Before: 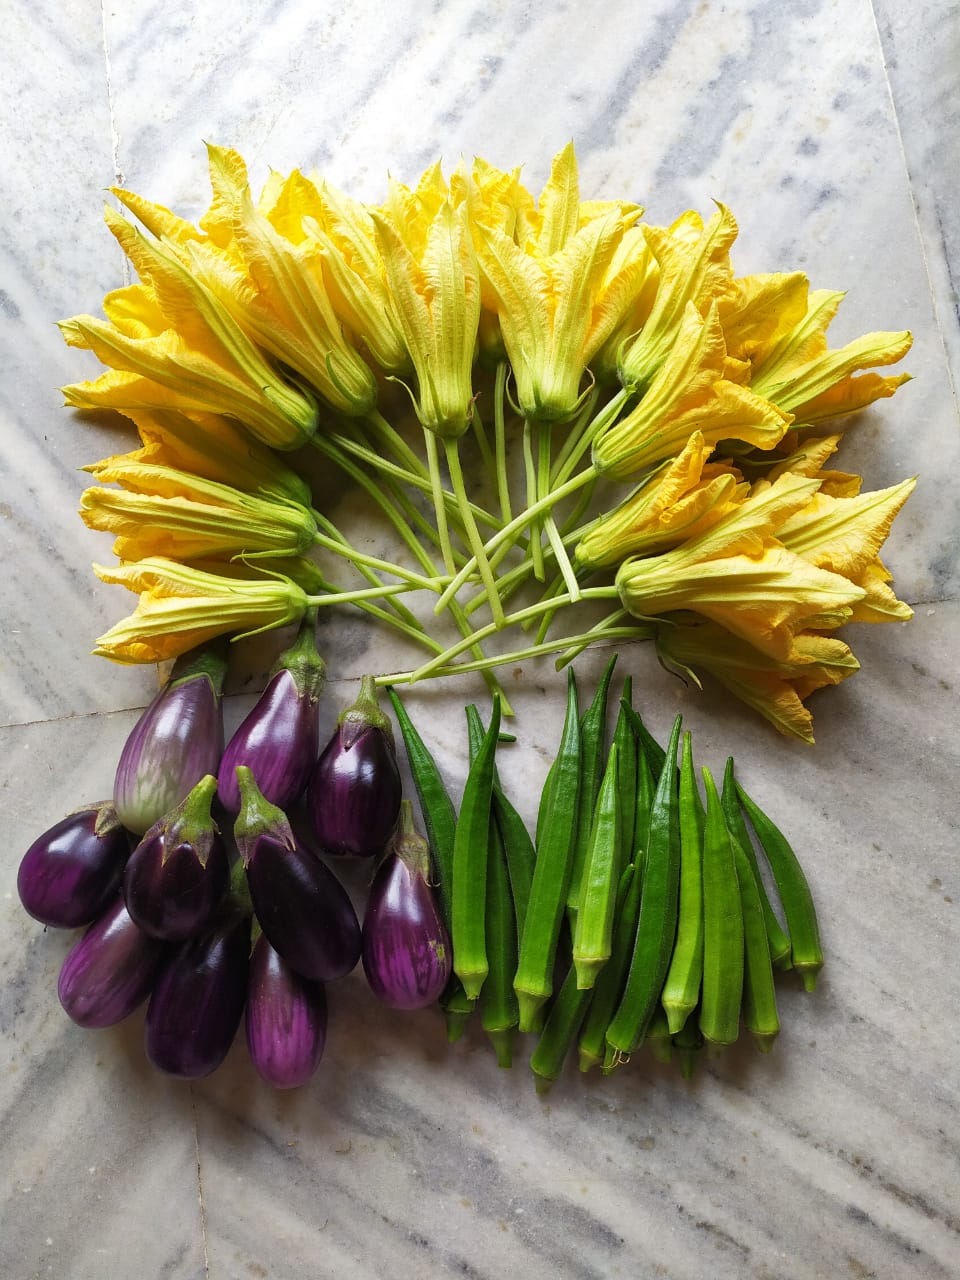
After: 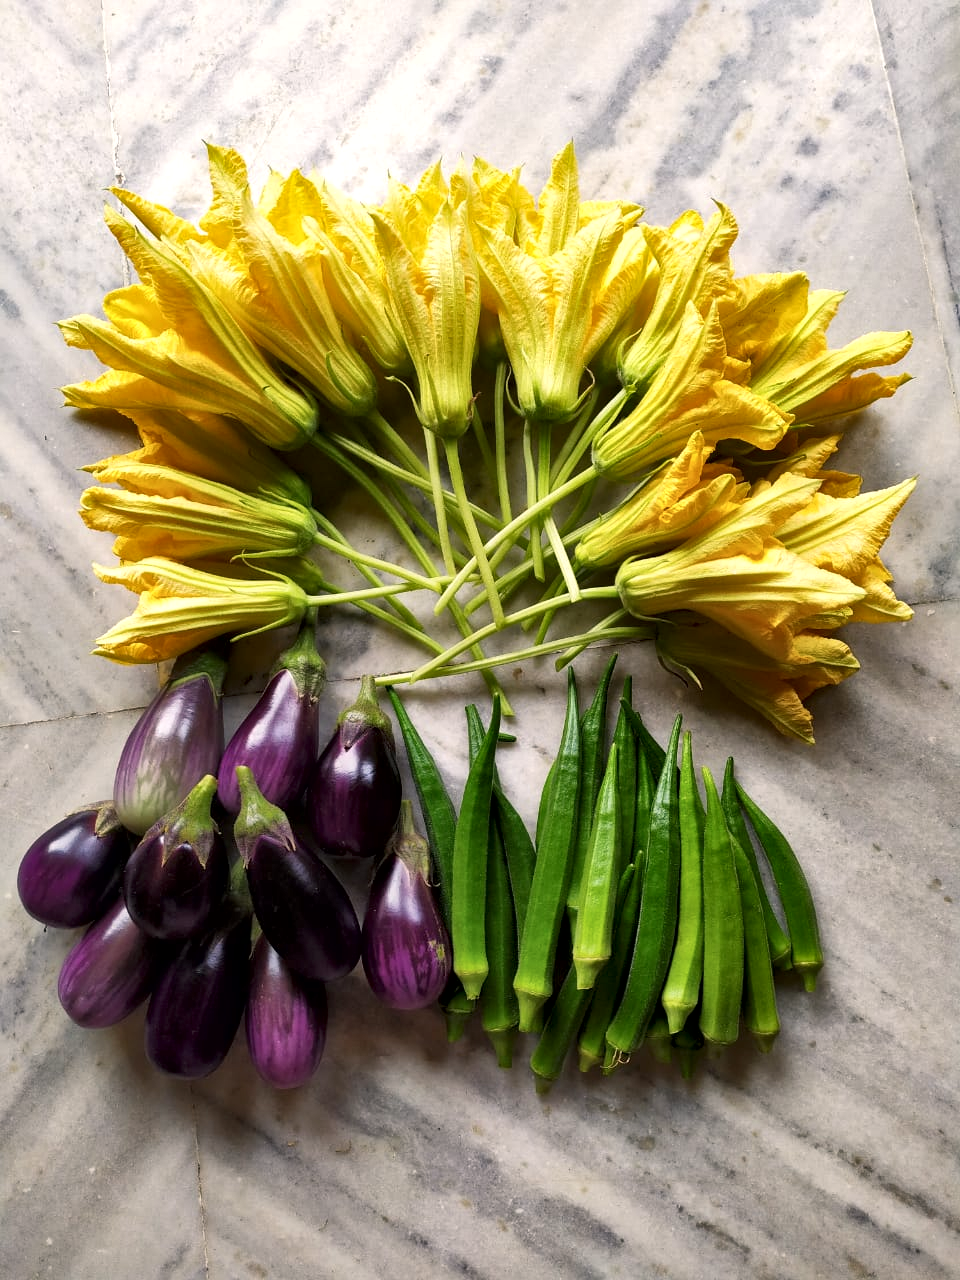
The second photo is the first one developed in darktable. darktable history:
color balance rgb: shadows lift › chroma 0.688%, shadows lift › hue 116.01°, highlights gain › chroma 1.659%, highlights gain › hue 56.65°, perceptual saturation grading › global saturation 0.922%
local contrast: mode bilateral grid, contrast 25, coarseness 60, detail 152%, midtone range 0.2
